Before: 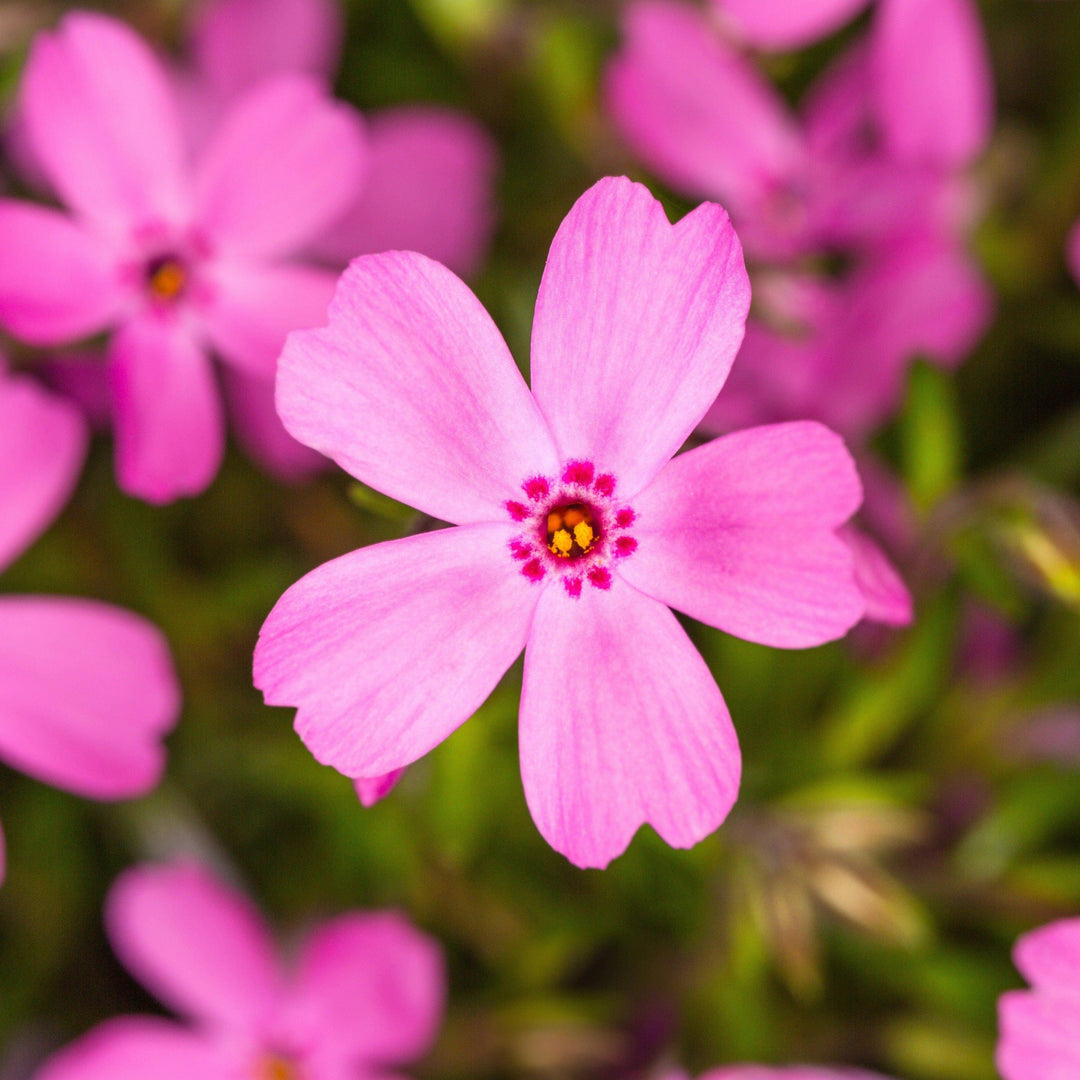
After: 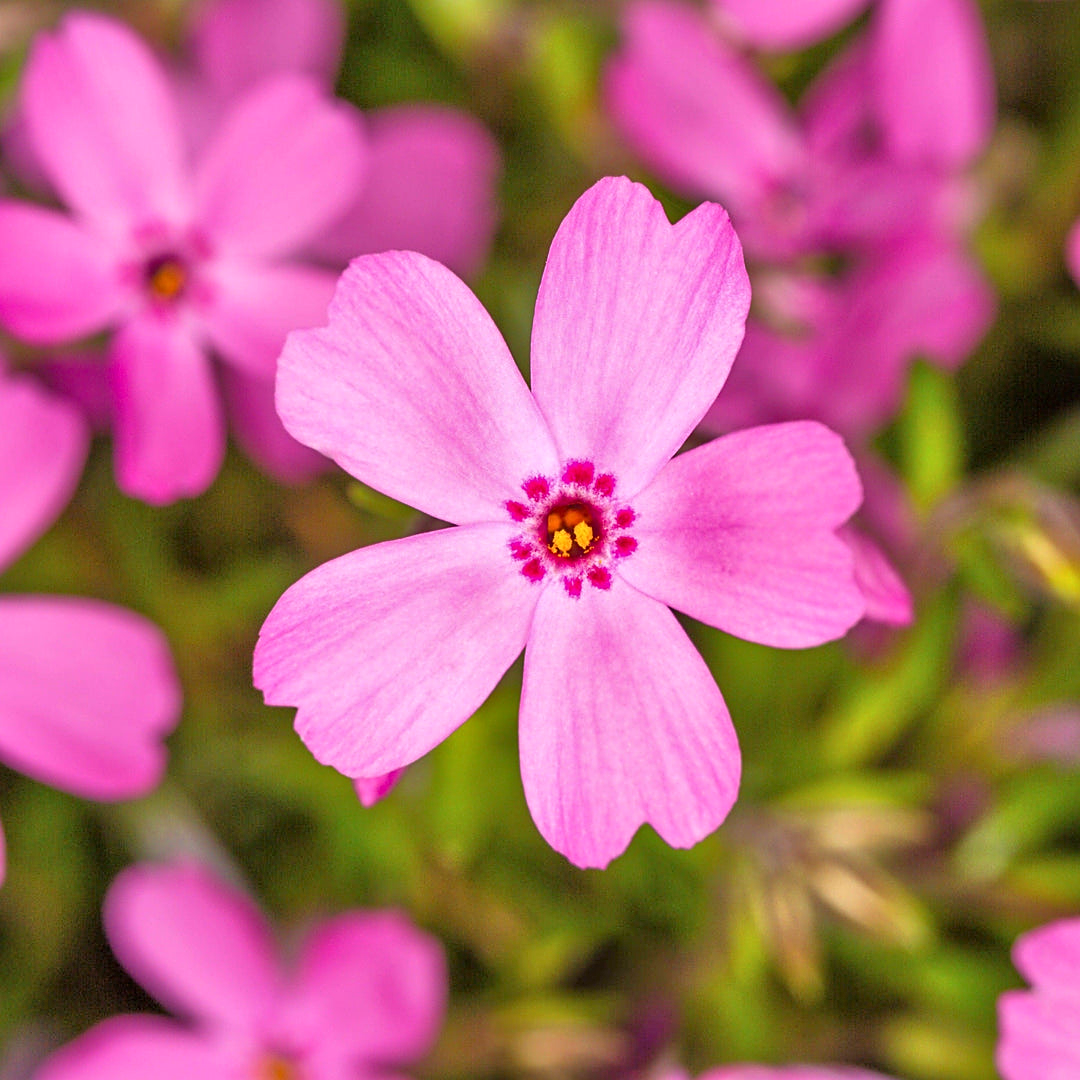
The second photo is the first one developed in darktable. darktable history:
tone equalizer: -7 EV 0.141 EV, -6 EV 0.6 EV, -5 EV 1.17 EV, -4 EV 1.29 EV, -3 EV 1.14 EV, -2 EV 0.6 EV, -1 EV 0.15 EV
local contrast: mode bilateral grid, contrast 20, coarseness 49, detail 119%, midtone range 0.2
sharpen: on, module defaults
